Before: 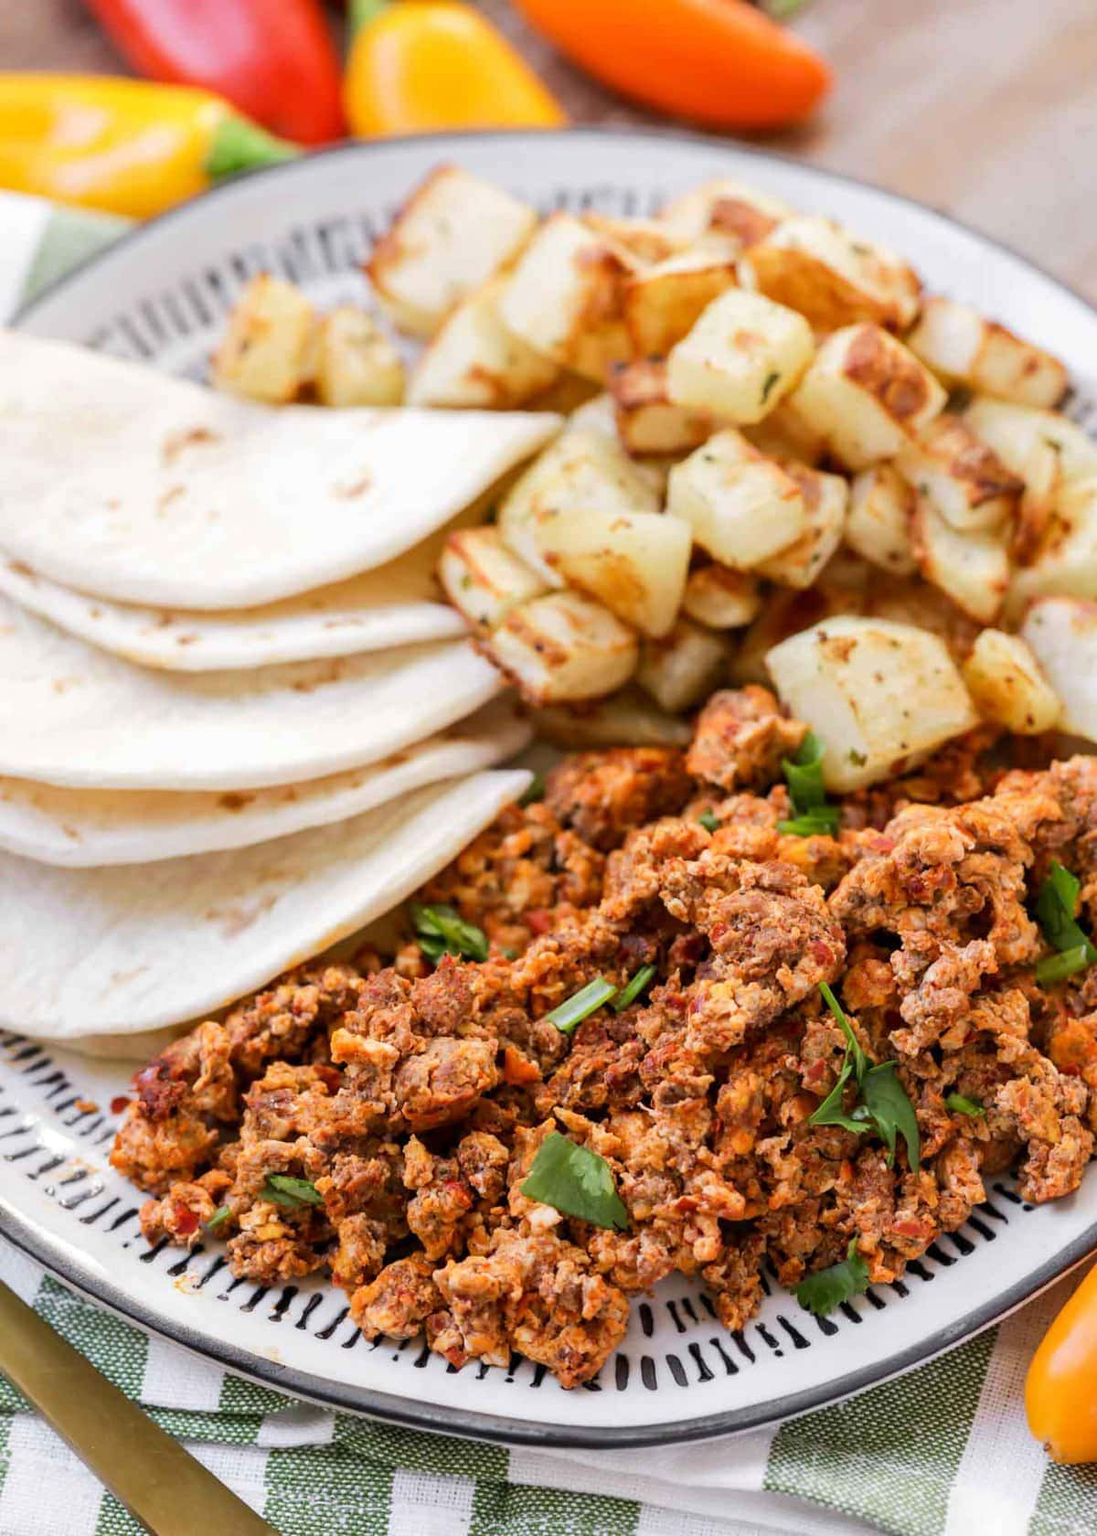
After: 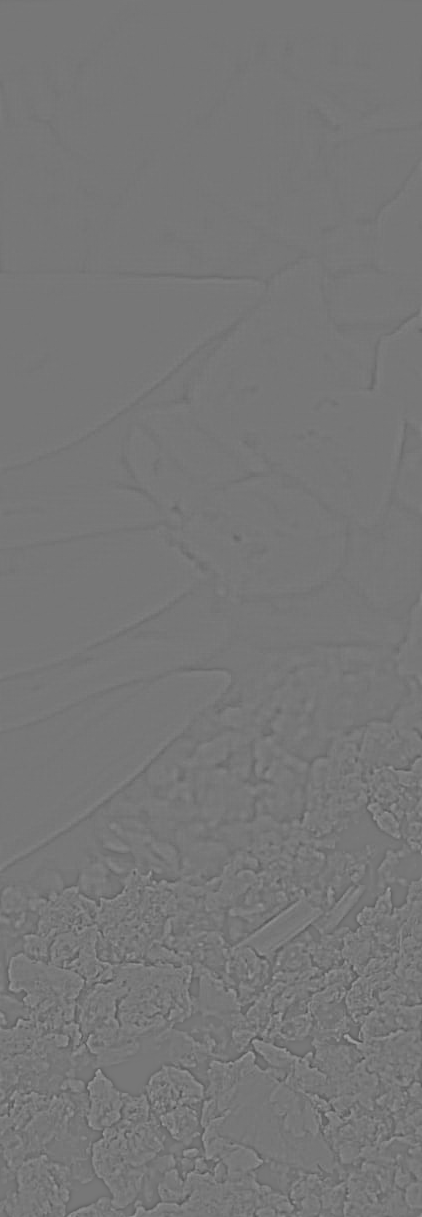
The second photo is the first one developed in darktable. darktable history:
exposure: black level correction 0.009, exposure -0.637 EV, compensate highlight preservation false
highpass: sharpness 9.84%, contrast boost 9.94%
crop and rotate: left 29.476%, top 10.214%, right 35.32%, bottom 17.333%
tone equalizer: on, module defaults
local contrast: mode bilateral grid, contrast 20, coarseness 100, detail 150%, midtone range 0.2
color calibration: illuminant as shot in camera, x 0.358, y 0.373, temperature 4628.91 K
white balance: red 1.123, blue 0.83
